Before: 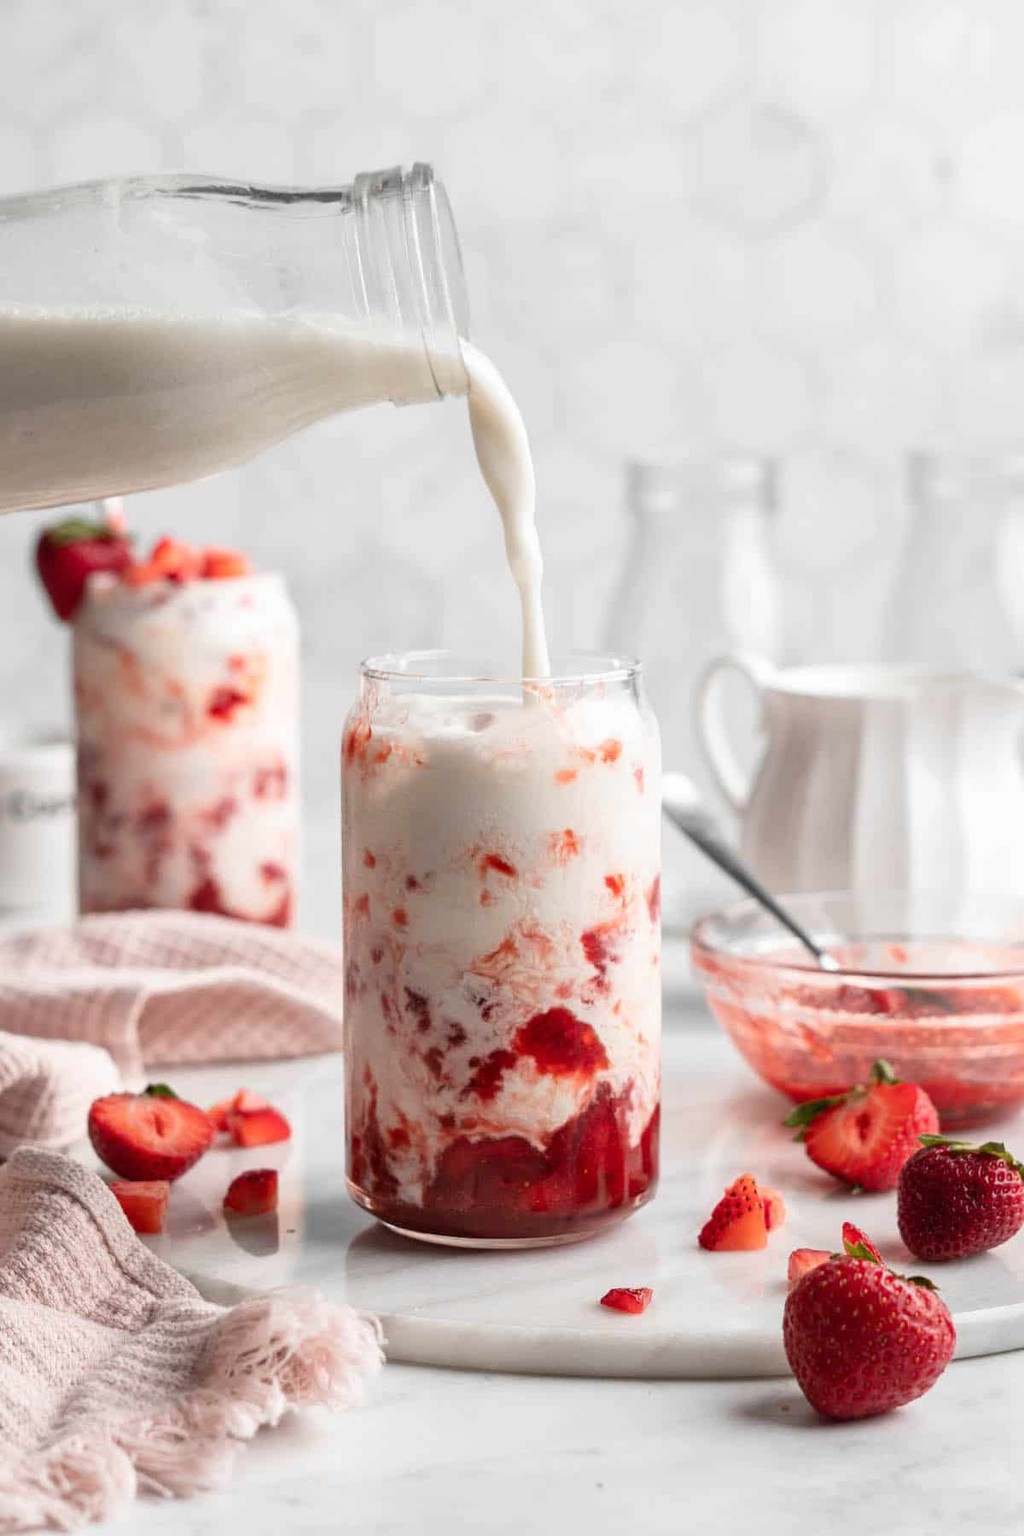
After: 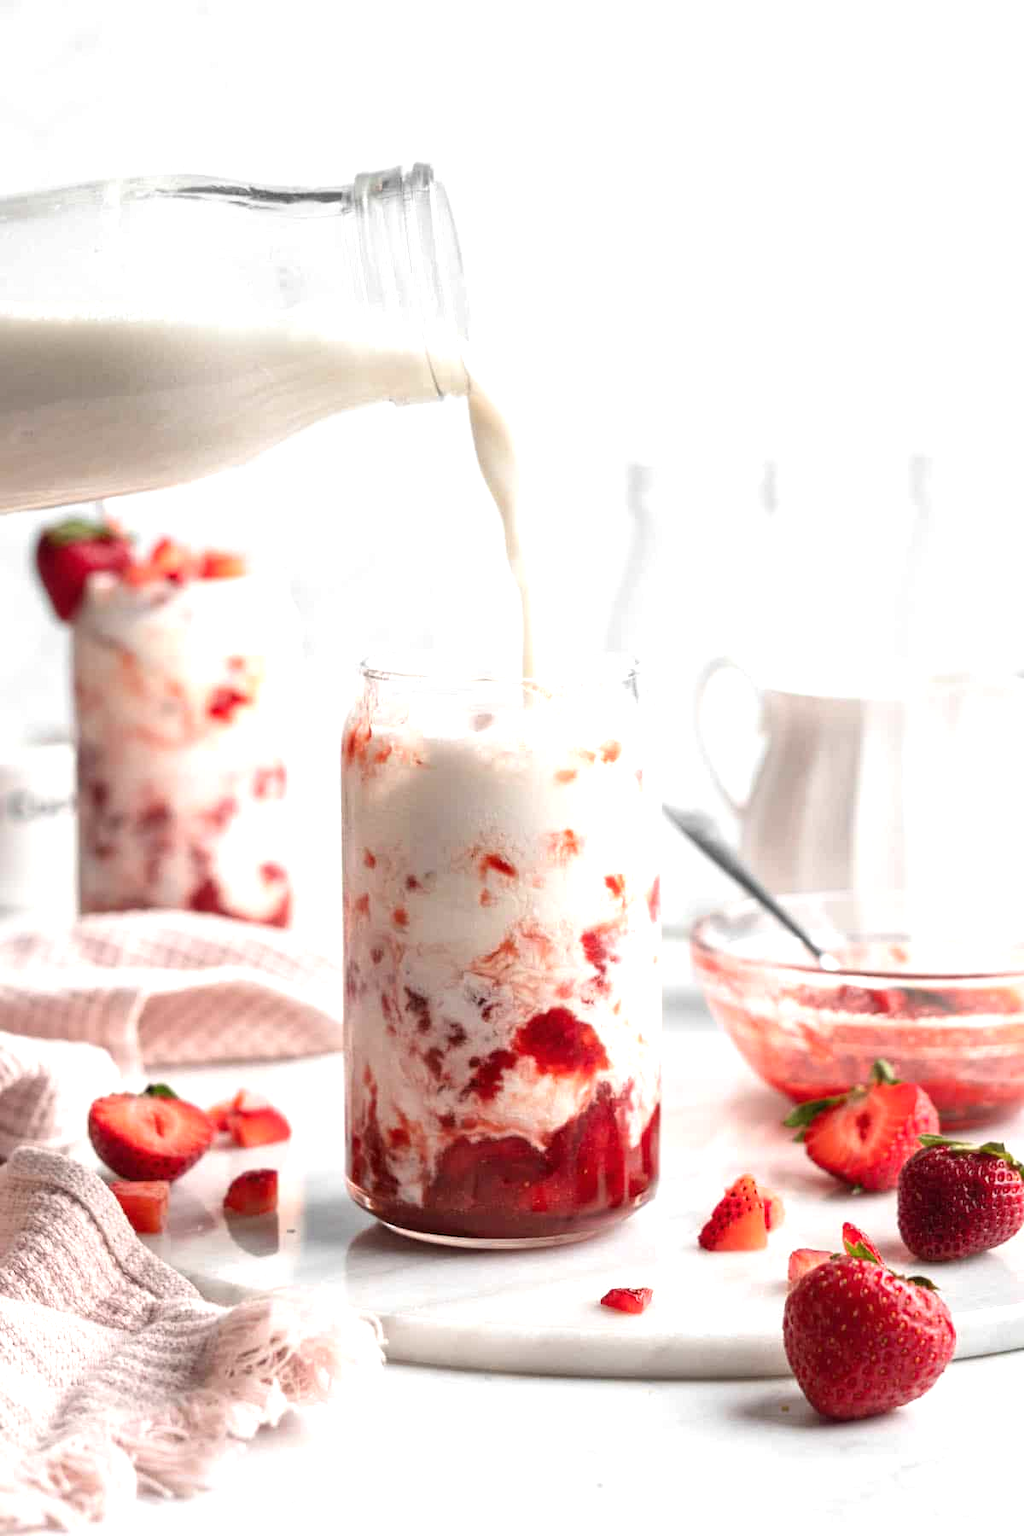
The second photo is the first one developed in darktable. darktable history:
exposure: black level correction 0, exposure 0.592 EV, compensate highlight preservation false
